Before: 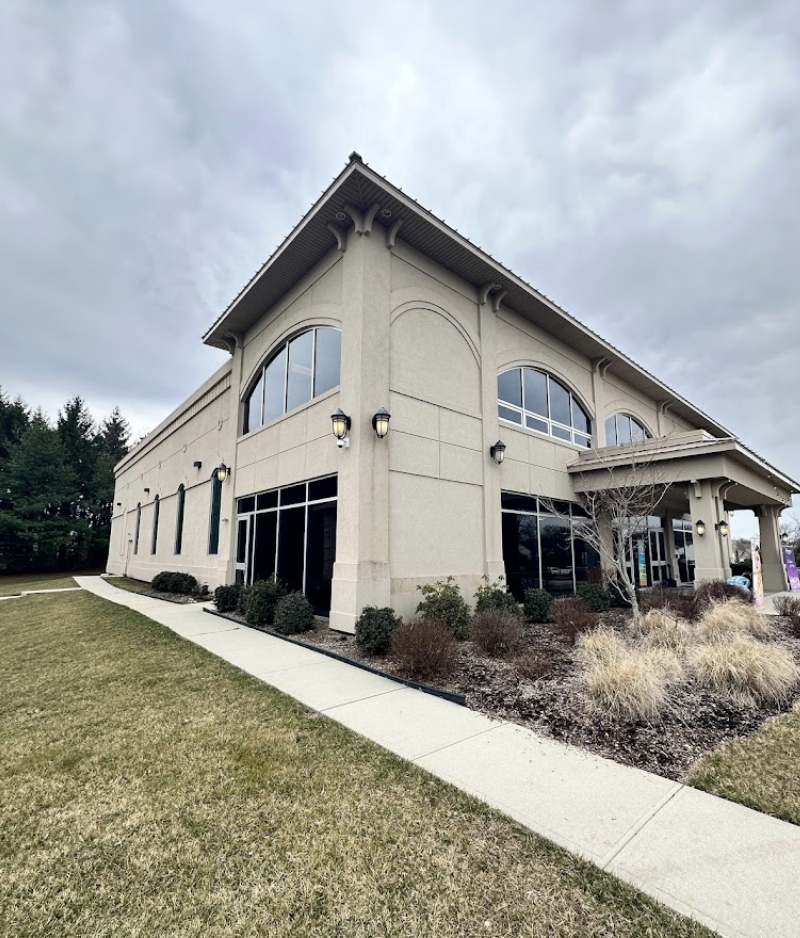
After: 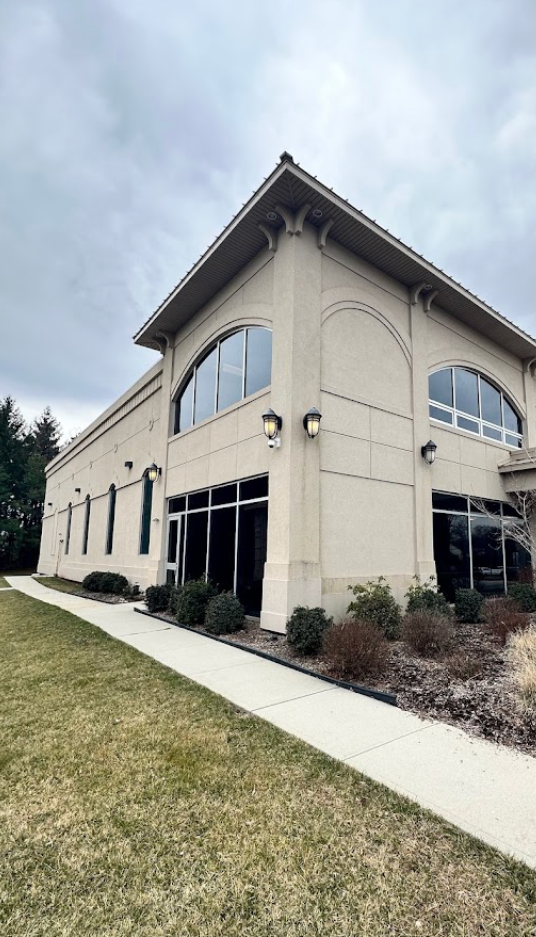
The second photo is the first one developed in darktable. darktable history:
crop and rotate: left 8.712%, right 24.168%
